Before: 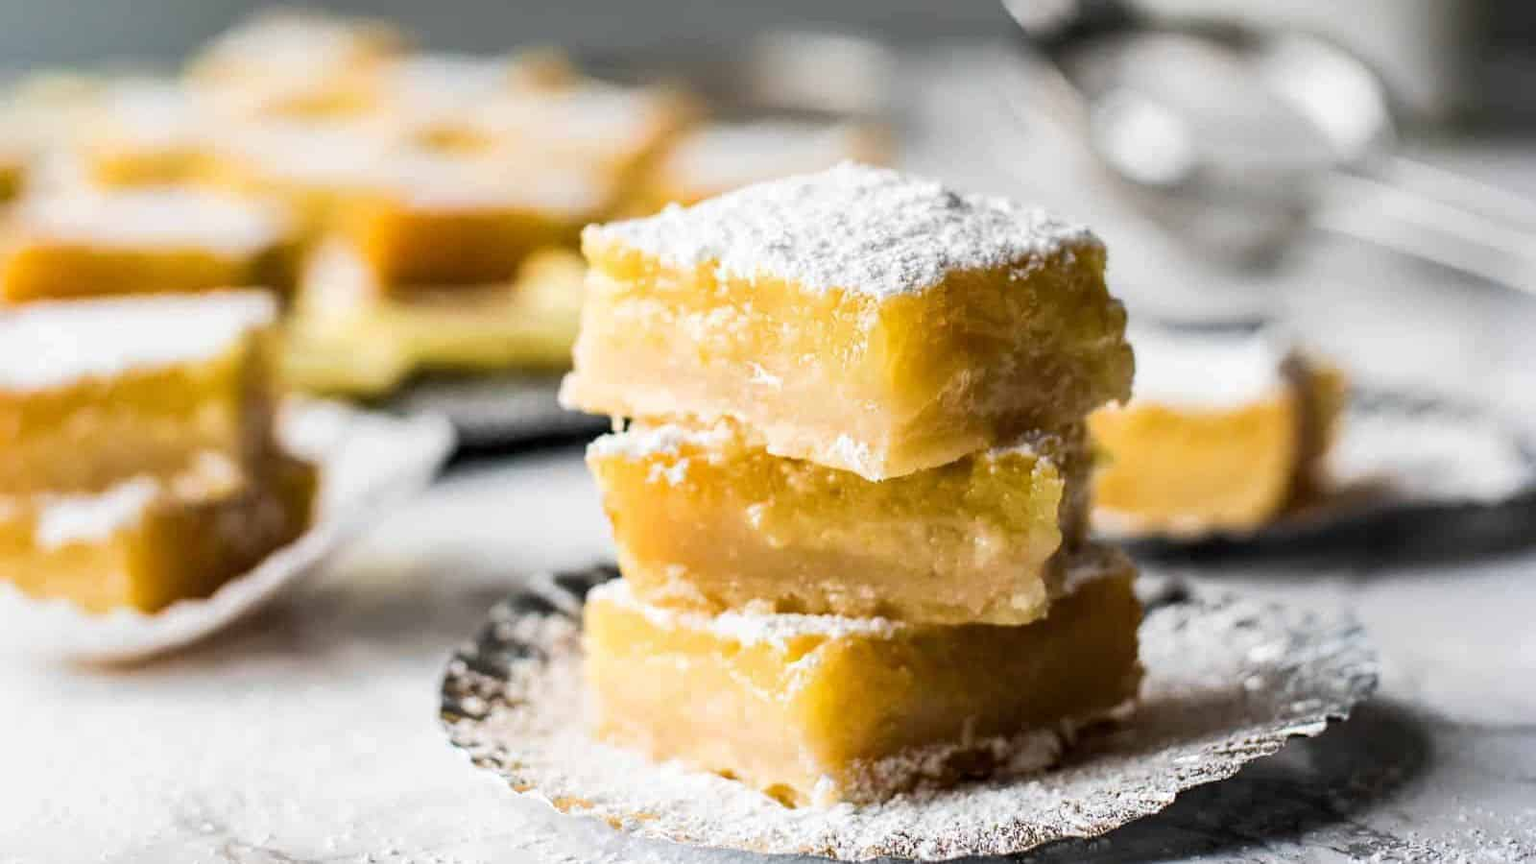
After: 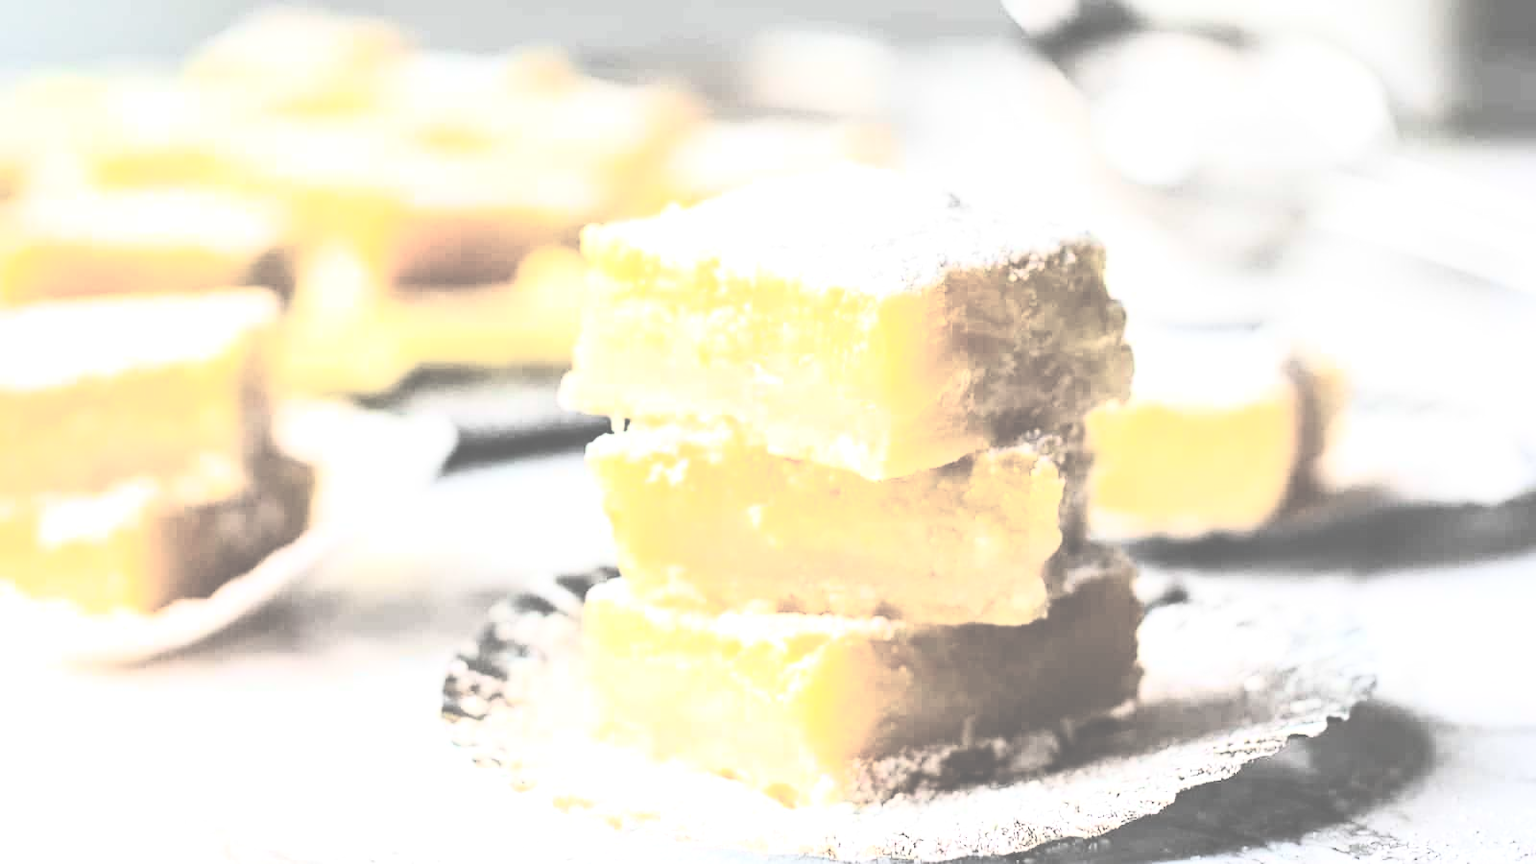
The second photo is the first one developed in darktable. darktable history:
tone equalizer: -8 EV -0.722 EV, -7 EV -0.67 EV, -6 EV -0.587 EV, -5 EV -0.411 EV, -3 EV 0.389 EV, -2 EV 0.6 EV, -1 EV 0.677 EV, +0 EV 0.779 EV, edges refinement/feathering 500, mask exposure compensation -1.57 EV, preserve details no
exposure: black level correction -0.087, compensate highlight preservation false
contrast brightness saturation: contrast 0.438, brightness 0.553, saturation -0.184
